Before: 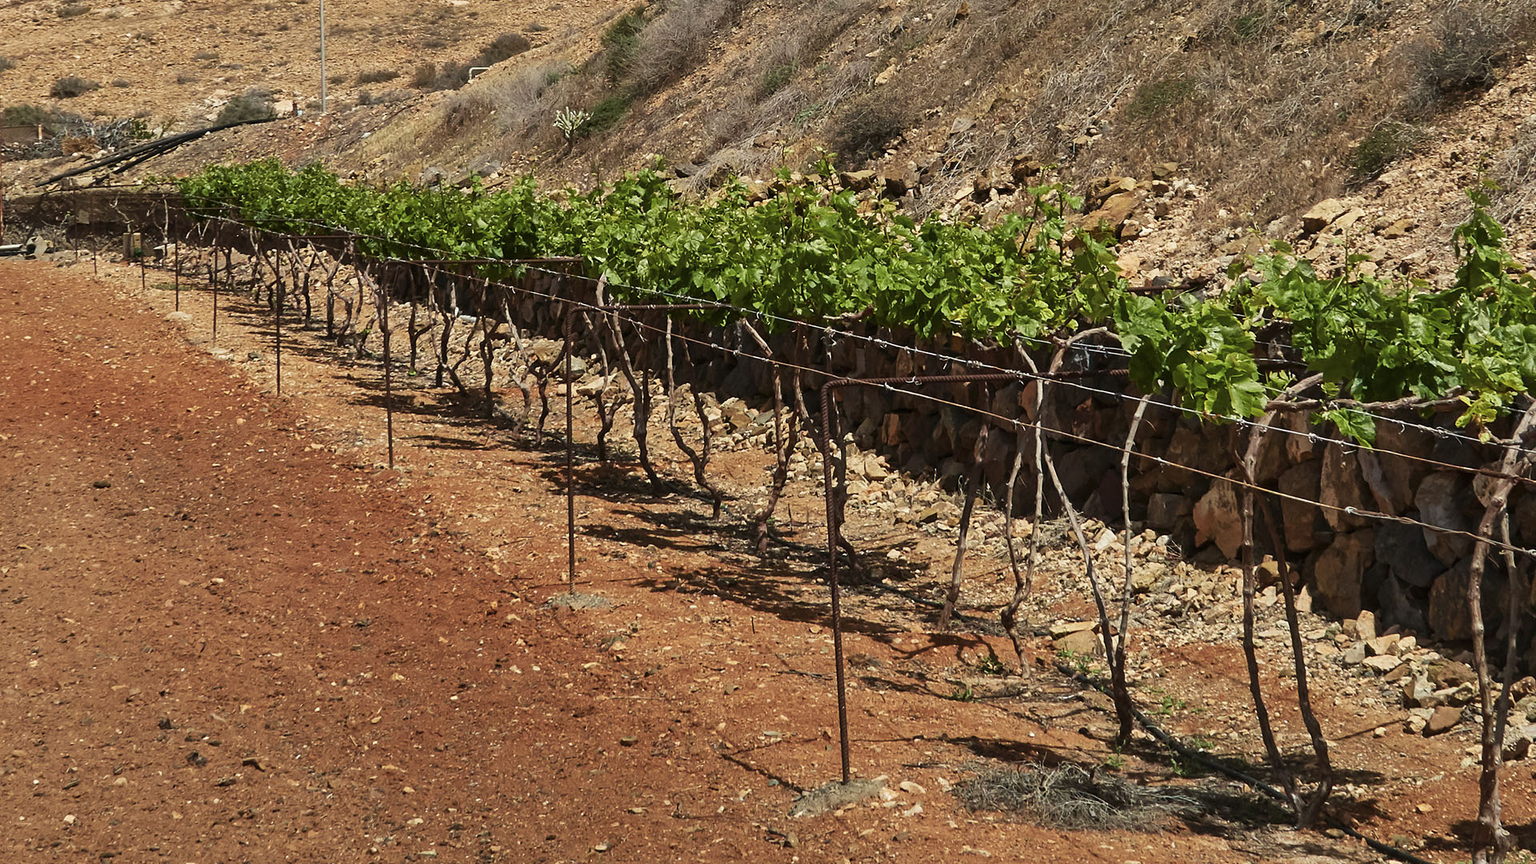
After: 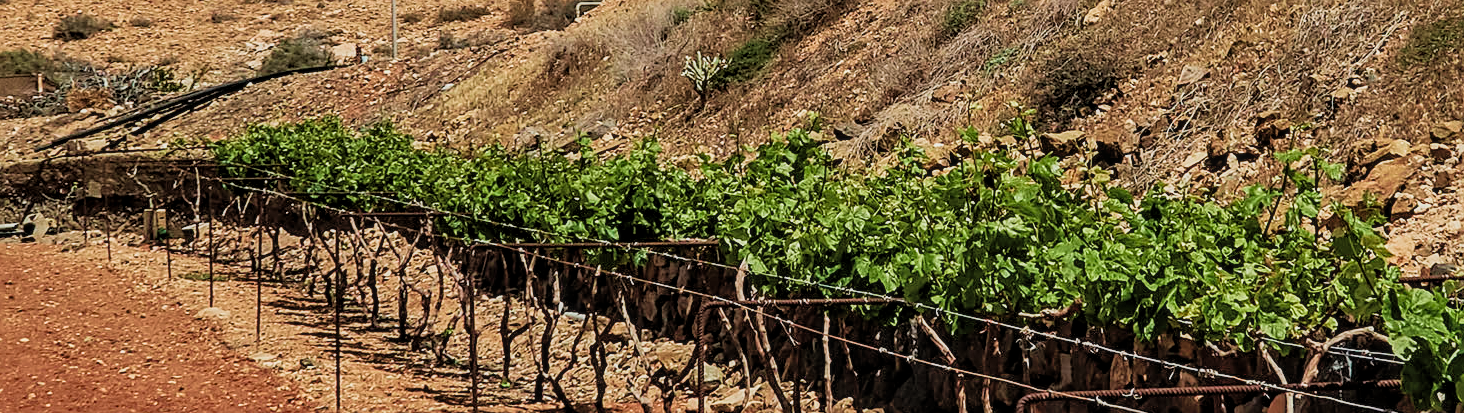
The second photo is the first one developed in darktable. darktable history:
velvia: strength 44.37%
sharpen: on, module defaults
crop: left 0.544%, top 7.651%, right 23.162%, bottom 54.018%
shadows and highlights: shadows 43, highlights 7.08
filmic rgb: black relative exposure -7.65 EV, white relative exposure 4.56 EV, threshold 3.05 EV, hardness 3.61, color science v4 (2020), enable highlight reconstruction true
contrast equalizer: y [[0.509, 0.517, 0.523, 0.523, 0.517, 0.509], [0.5 ×6], [0.5 ×6], [0 ×6], [0 ×6]]
local contrast: on, module defaults
